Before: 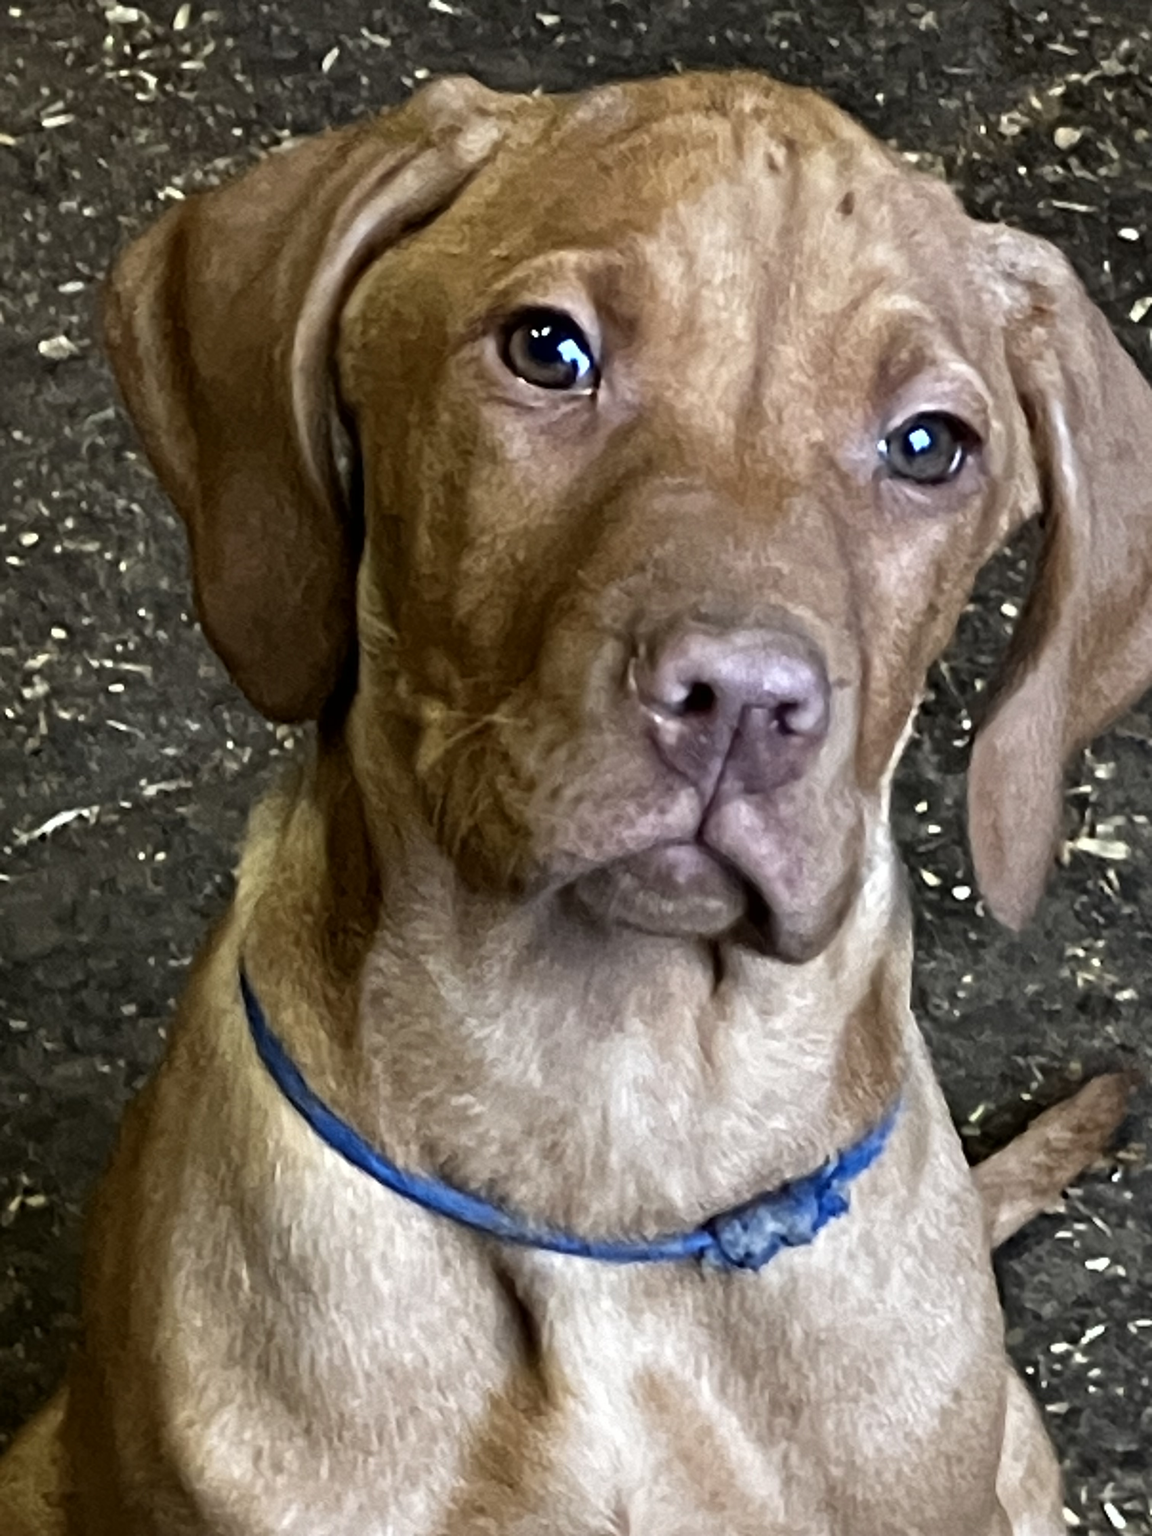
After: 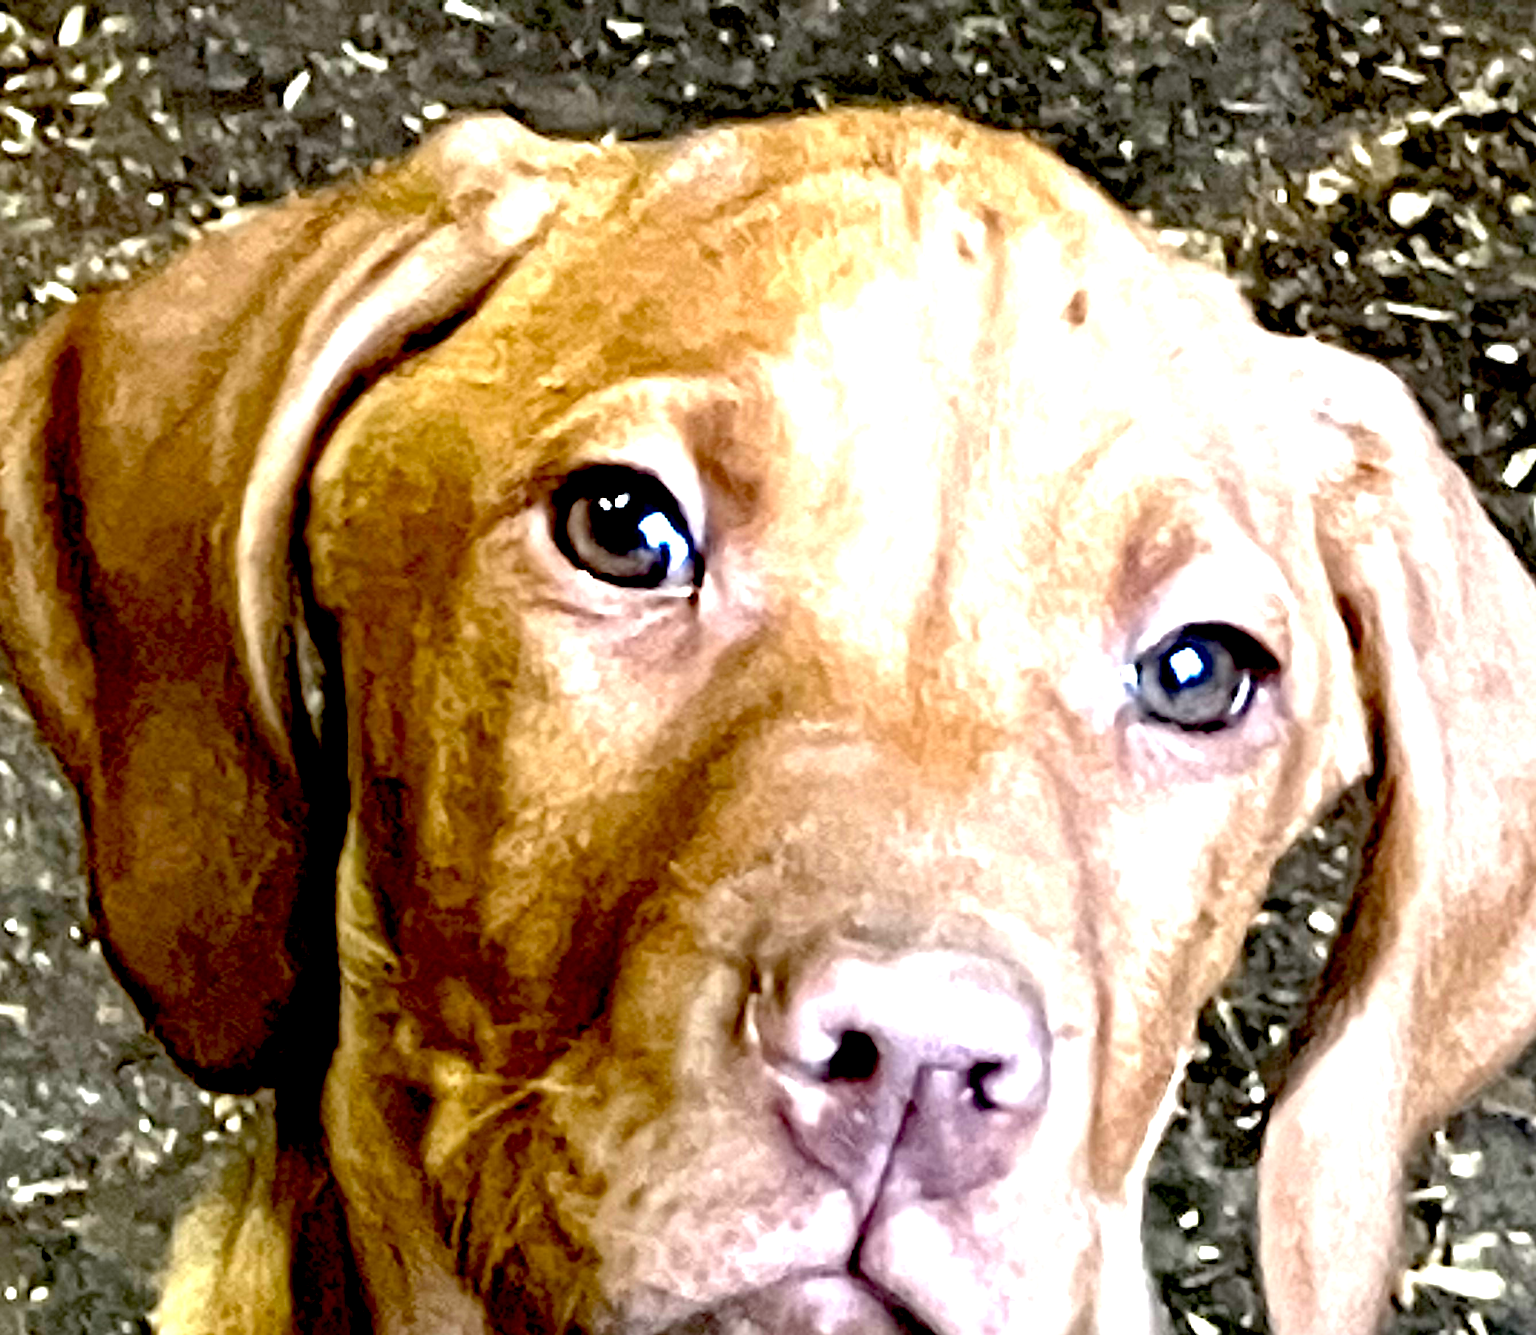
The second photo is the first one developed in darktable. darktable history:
exposure: black level correction 0.015, exposure 1.764 EV, compensate highlight preservation false
crop and rotate: left 11.726%, bottom 42.424%
sharpen: on, module defaults
